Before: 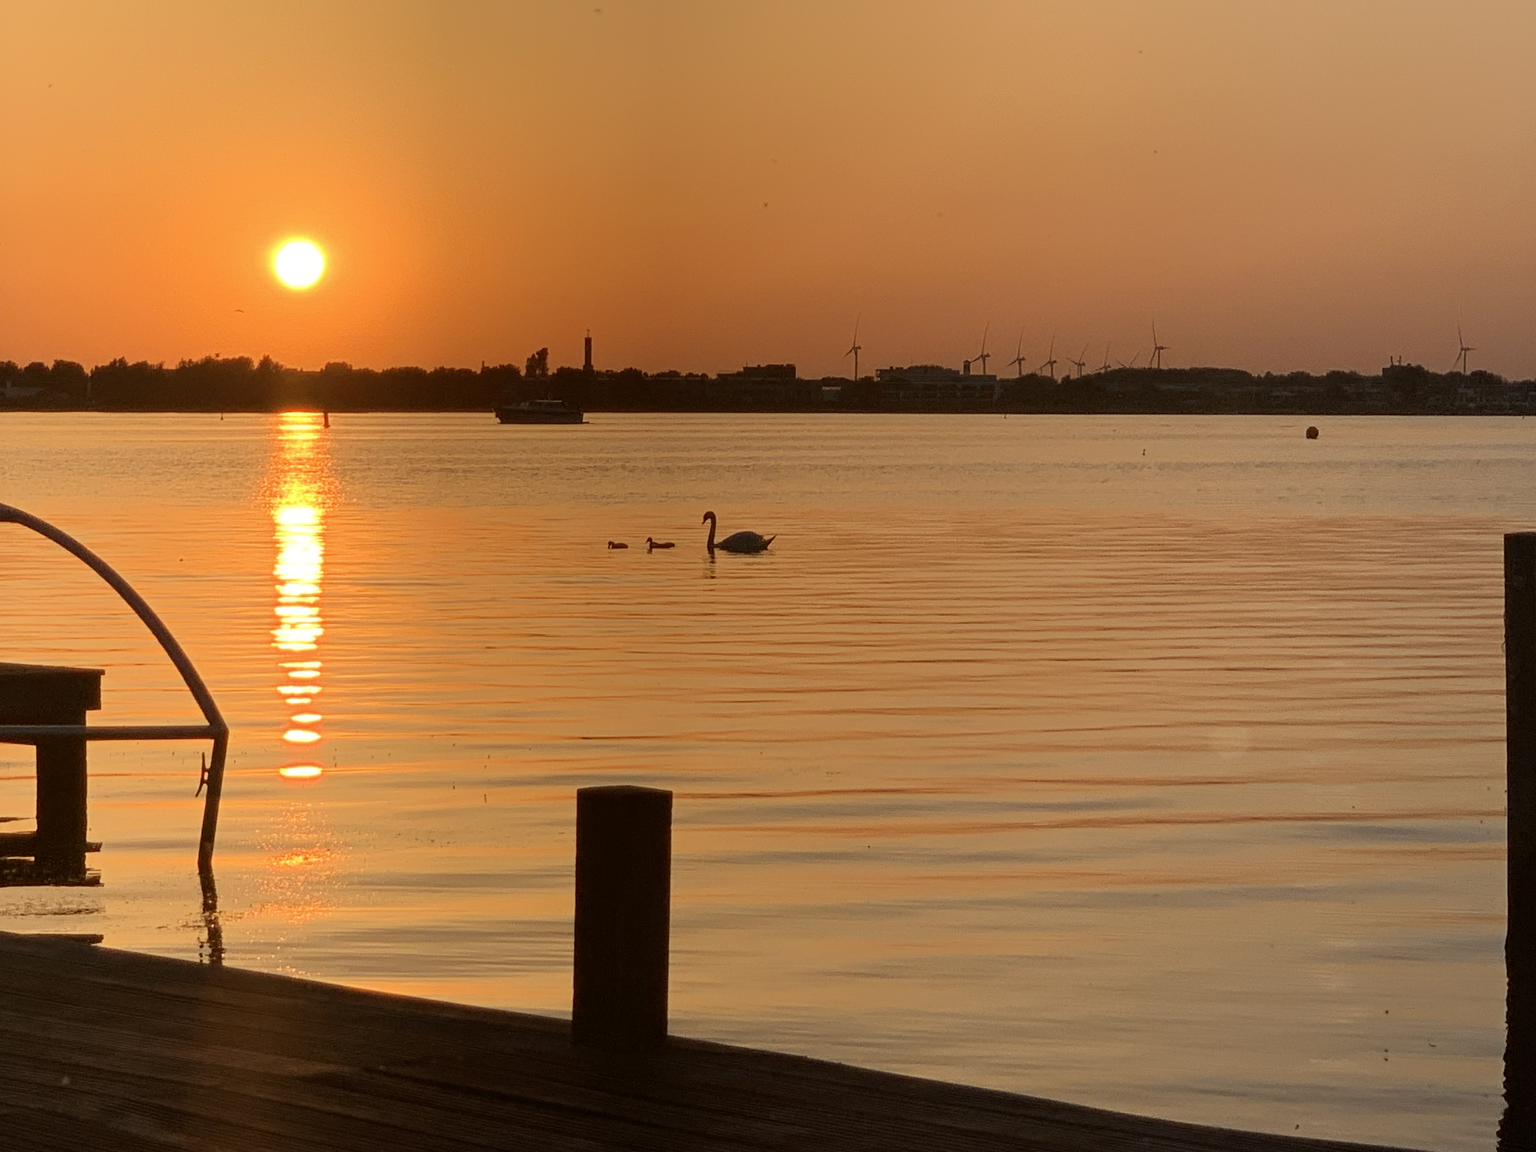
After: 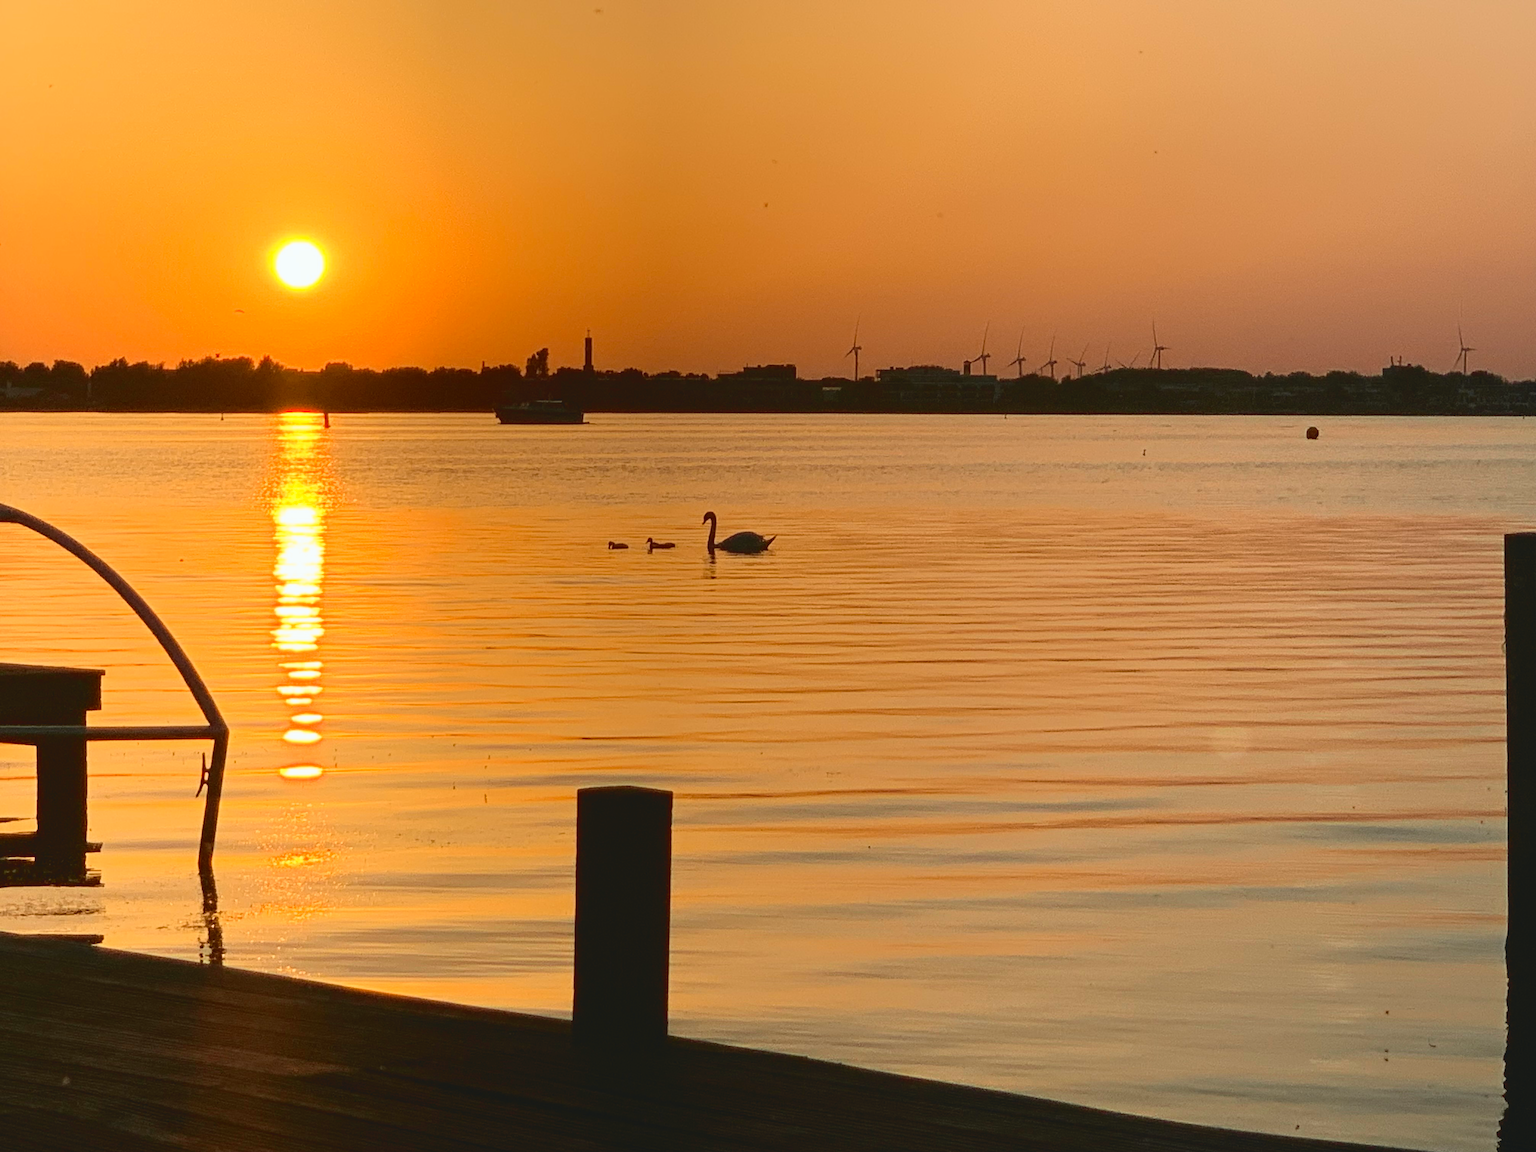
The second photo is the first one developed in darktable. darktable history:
tone curve: curves: ch0 [(0, 0.074) (0.129, 0.136) (0.285, 0.301) (0.689, 0.764) (0.854, 0.926) (0.987, 0.977)]; ch1 [(0, 0) (0.337, 0.249) (0.434, 0.437) (0.485, 0.491) (0.515, 0.495) (0.566, 0.57) (0.625, 0.625) (0.764, 0.806) (1, 1)]; ch2 [(0, 0) (0.314, 0.301) (0.401, 0.411) (0.505, 0.499) (0.54, 0.54) (0.608, 0.613) (0.706, 0.735) (1, 1)], color space Lab, independent channels, preserve colors none
